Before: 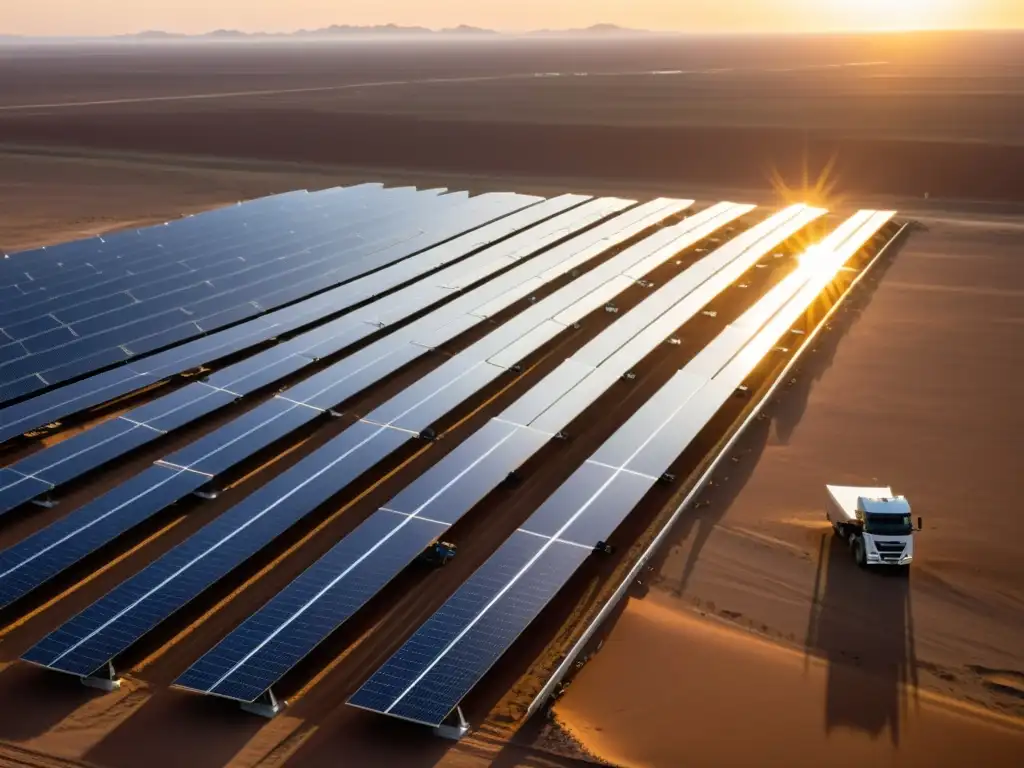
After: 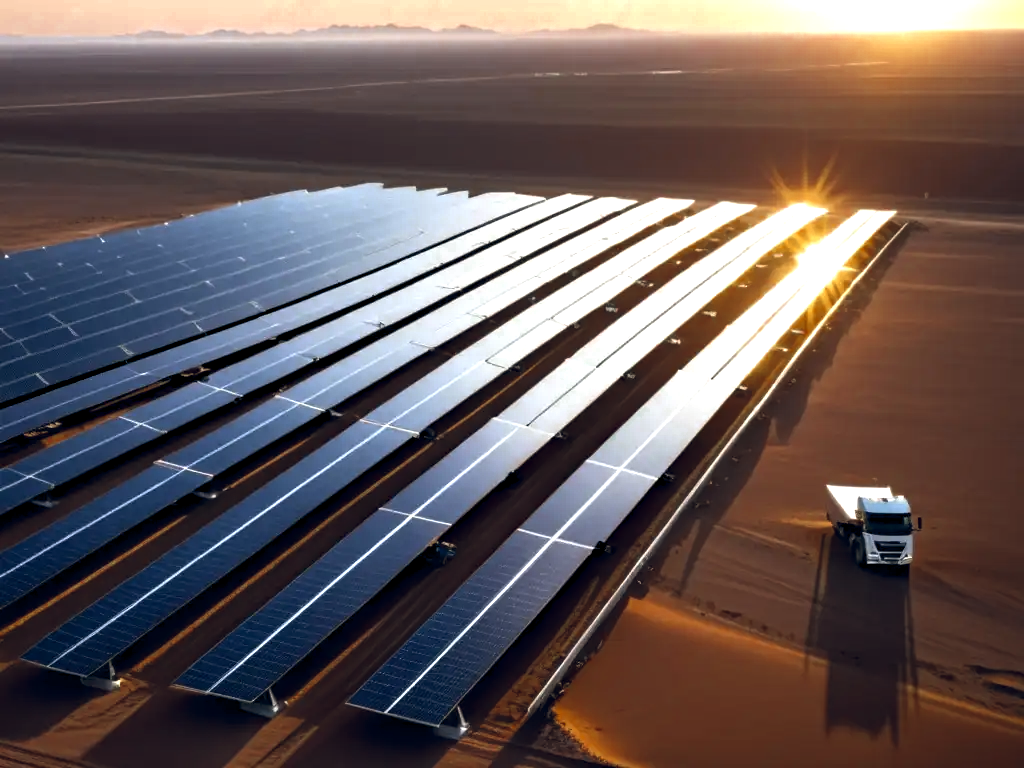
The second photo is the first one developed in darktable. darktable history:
haze removal: compatibility mode true, adaptive false
color zones: curves: ch0 [(0, 0.5) (0.125, 0.4) (0.25, 0.5) (0.375, 0.4) (0.5, 0.4) (0.625, 0.6) (0.75, 0.6) (0.875, 0.5)]; ch1 [(0, 0.4) (0.125, 0.5) (0.25, 0.4) (0.375, 0.4) (0.5, 0.4) (0.625, 0.4) (0.75, 0.5) (0.875, 0.4)]; ch2 [(0, 0.6) (0.125, 0.5) (0.25, 0.5) (0.375, 0.6) (0.5, 0.6) (0.625, 0.5) (0.75, 0.5) (0.875, 0.5)], mix 25.19%
color balance rgb: global offset › chroma 0.138%, global offset › hue 253.29°, perceptual saturation grading › global saturation -0.039%, perceptual saturation grading › mid-tones 11.774%, perceptual brilliance grading › global brilliance 15.688%, perceptual brilliance grading › shadows -35.094%
